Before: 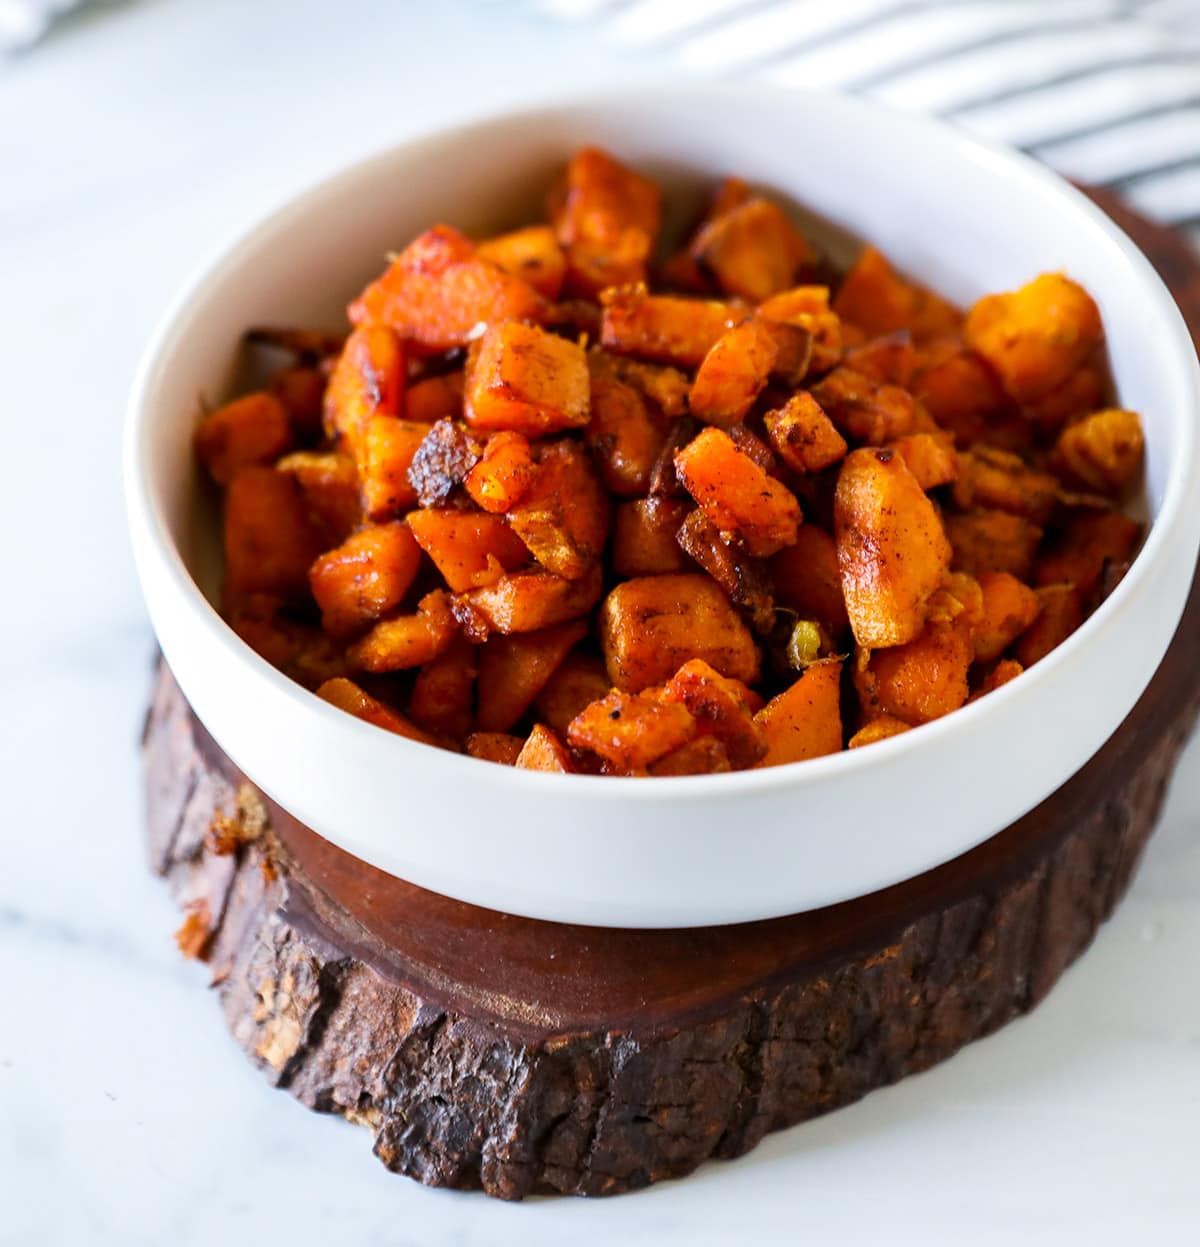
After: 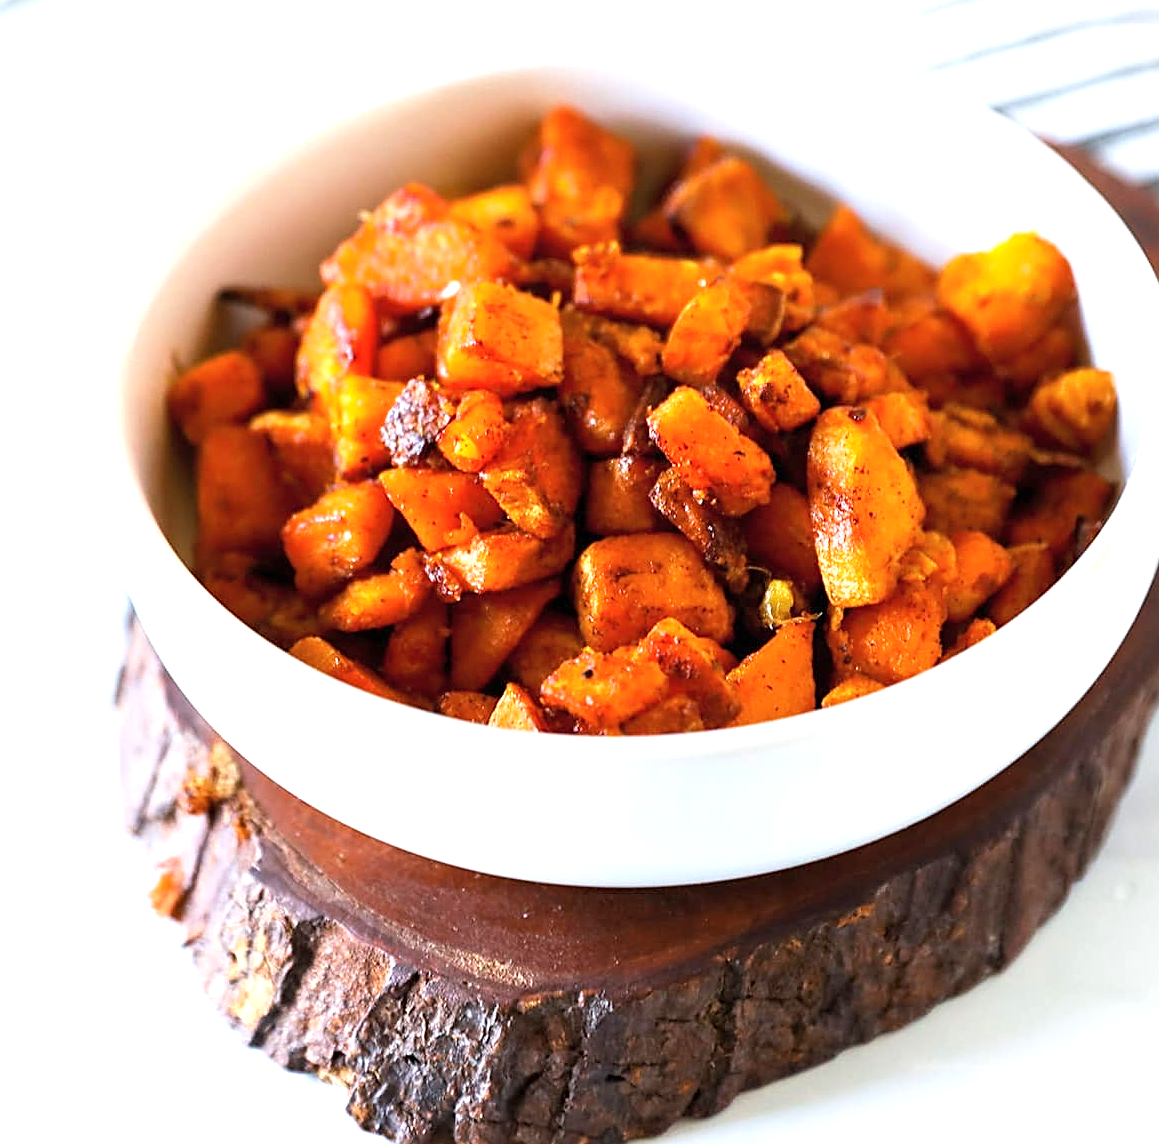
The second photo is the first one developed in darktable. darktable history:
contrast brightness saturation: contrast 0.053, brightness 0.07, saturation 0.013
crop: left 2.261%, top 3.308%, right 1.107%, bottom 4.915%
exposure: exposure 0.73 EV, compensate exposure bias true, compensate highlight preservation false
sharpen: on, module defaults
